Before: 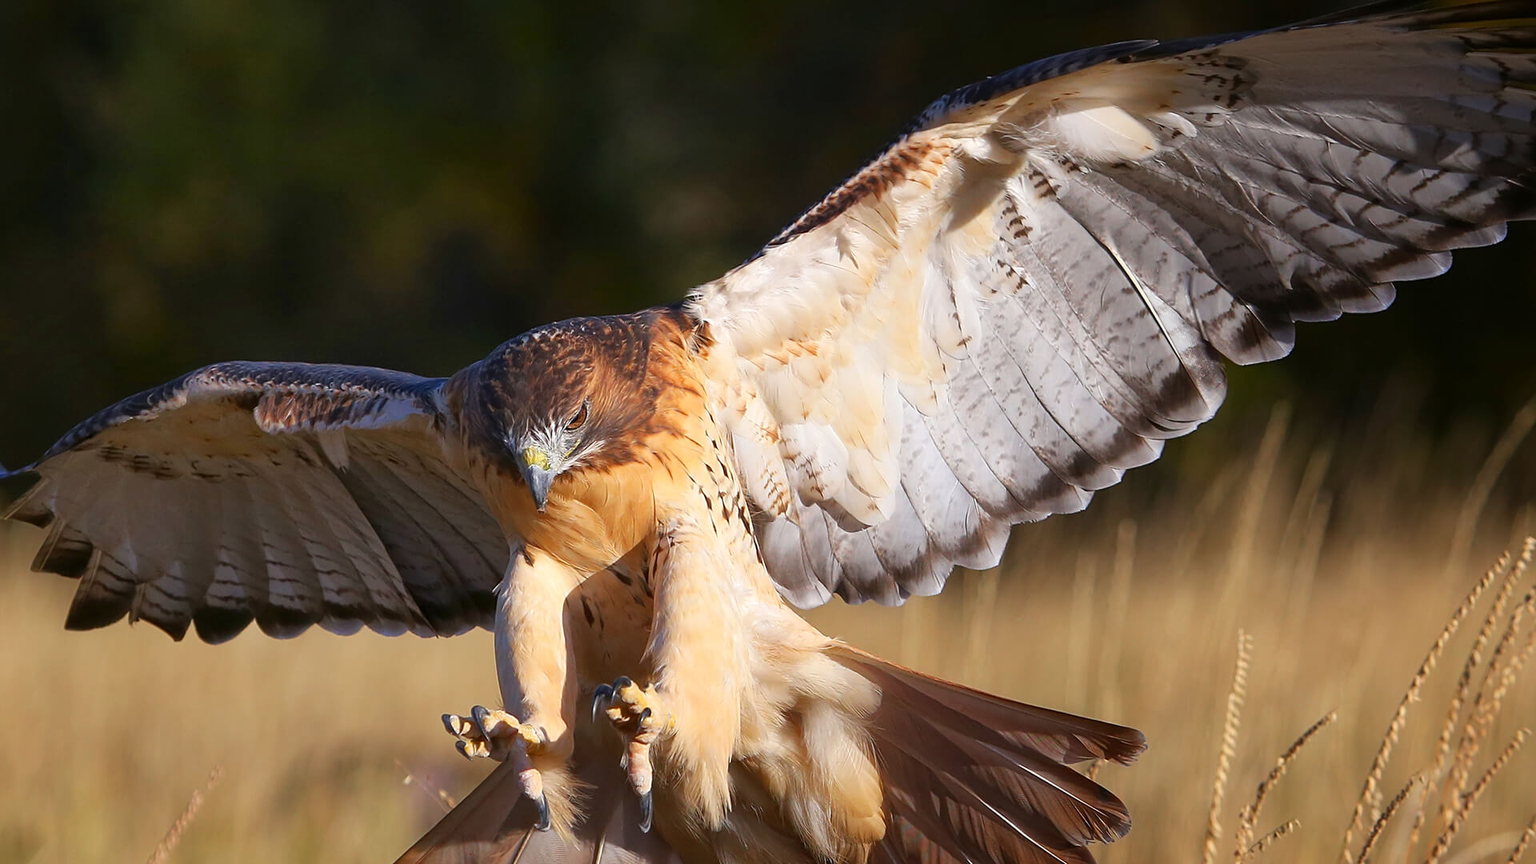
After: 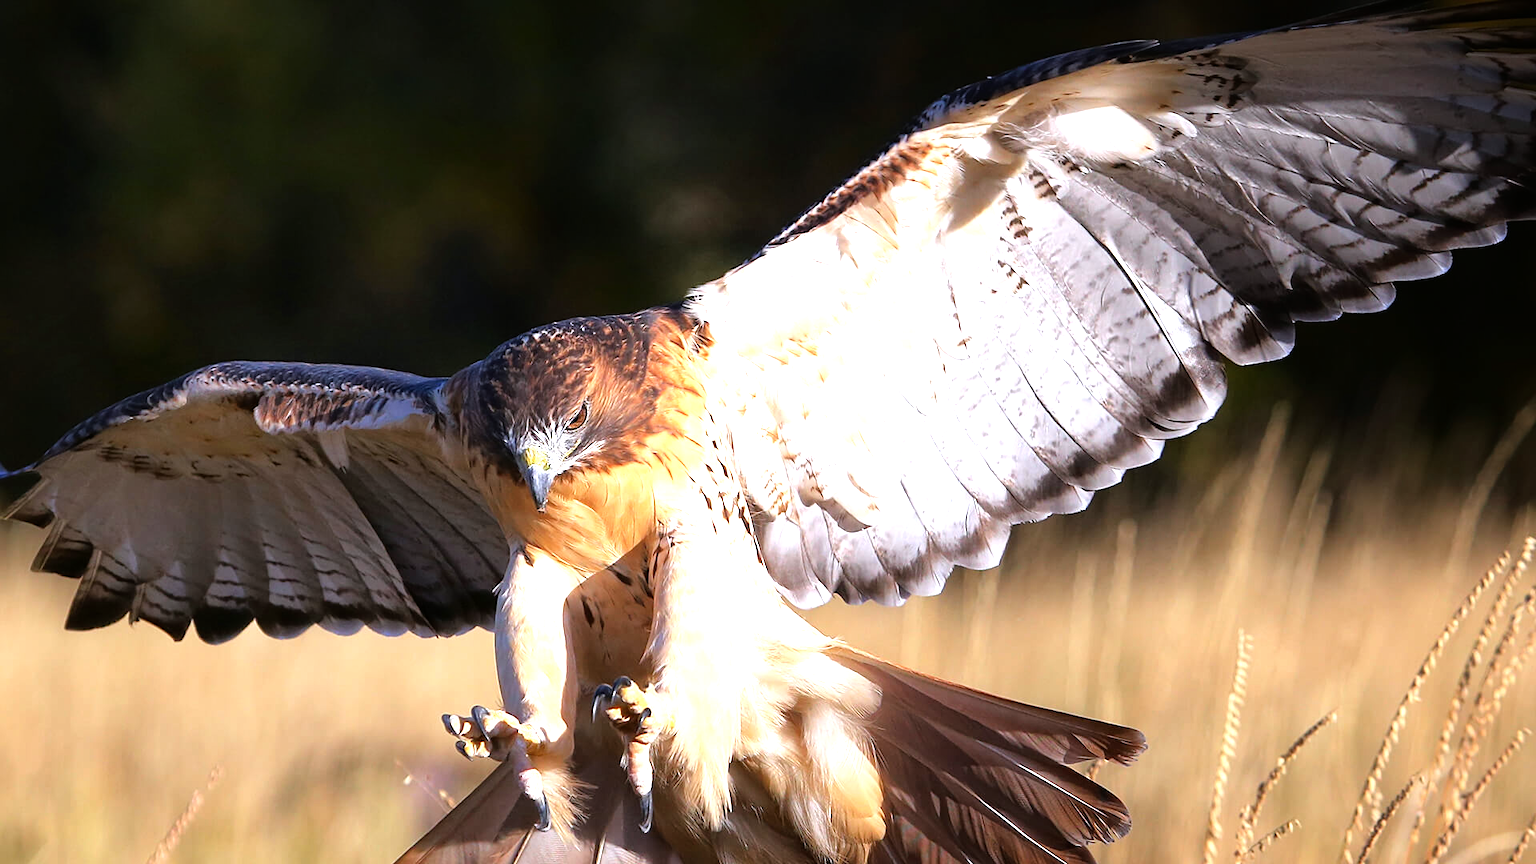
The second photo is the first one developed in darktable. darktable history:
tone equalizer: -8 EV -1.12 EV, -7 EV -1.04 EV, -6 EV -0.886 EV, -5 EV -0.612 EV, -3 EV 0.595 EV, -2 EV 0.893 EV, -1 EV 1 EV, +0 EV 1.06 EV
color calibration: illuminant as shot in camera, x 0.358, y 0.373, temperature 4628.91 K
